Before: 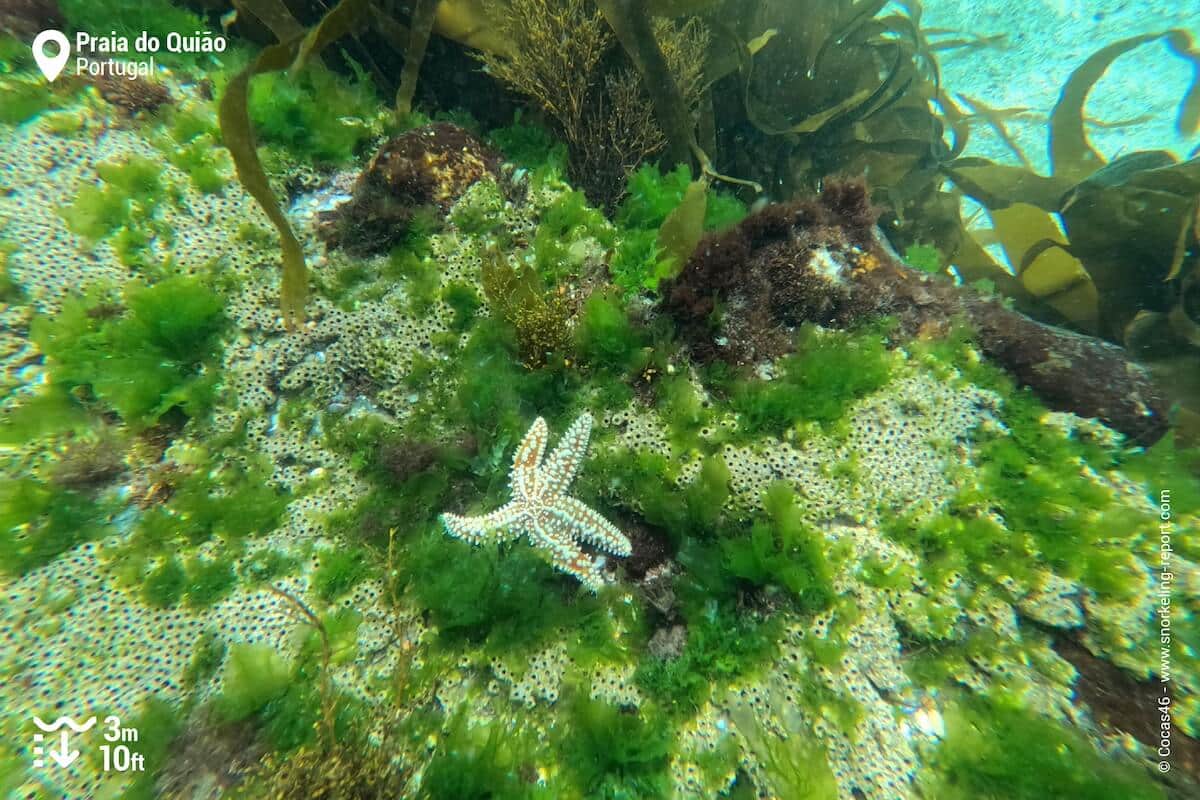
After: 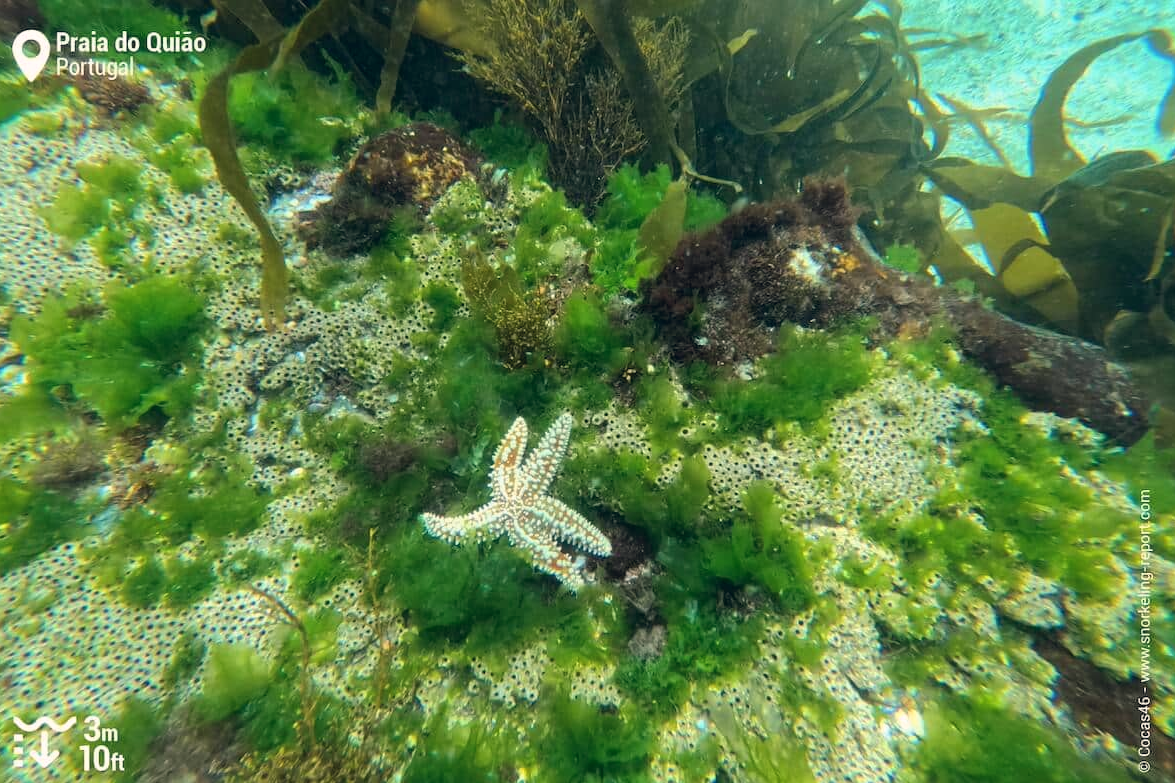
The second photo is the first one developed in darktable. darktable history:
color balance rgb: shadows lift › hue 87.51°, highlights gain › chroma 1.62%, highlights gain › hue 55.1°, global offset › chroma 0.06%, global offset › hue 253.66°, linear chroma grading › global chroma 0.5%
crop: left 1.743%, right 0.268%, bottom 2.011%
